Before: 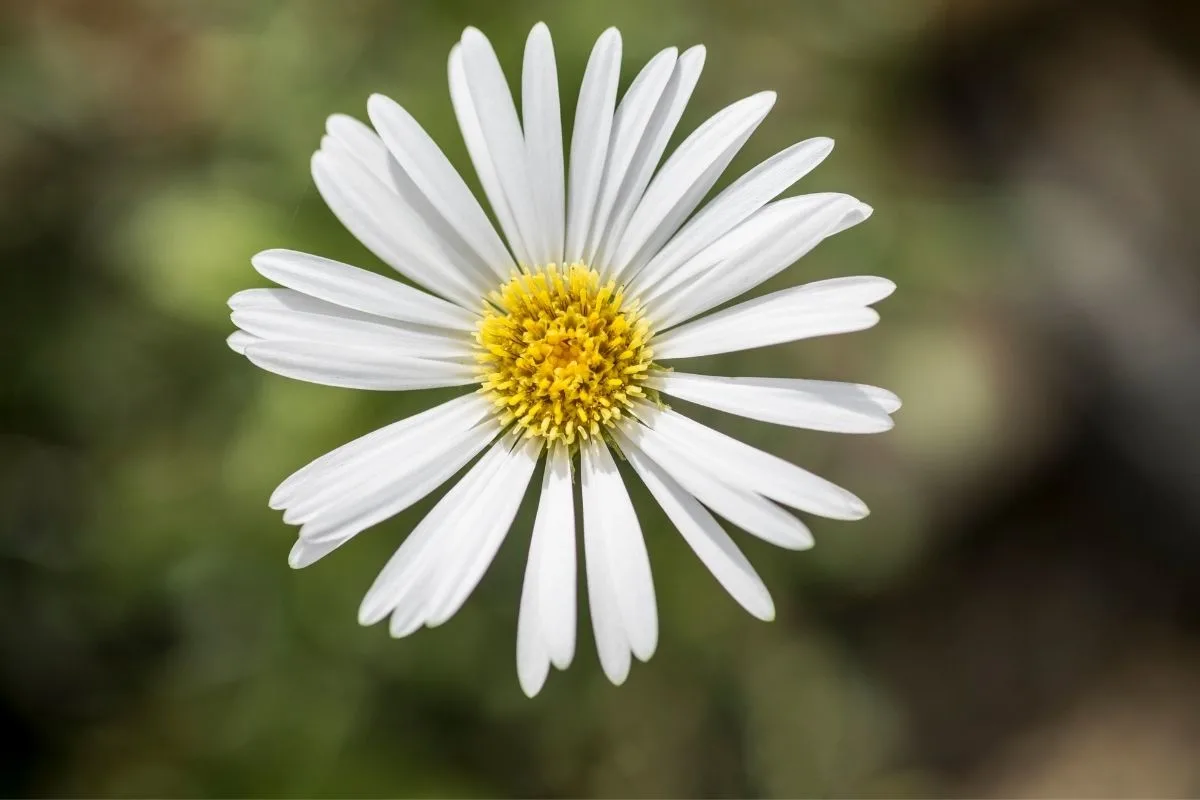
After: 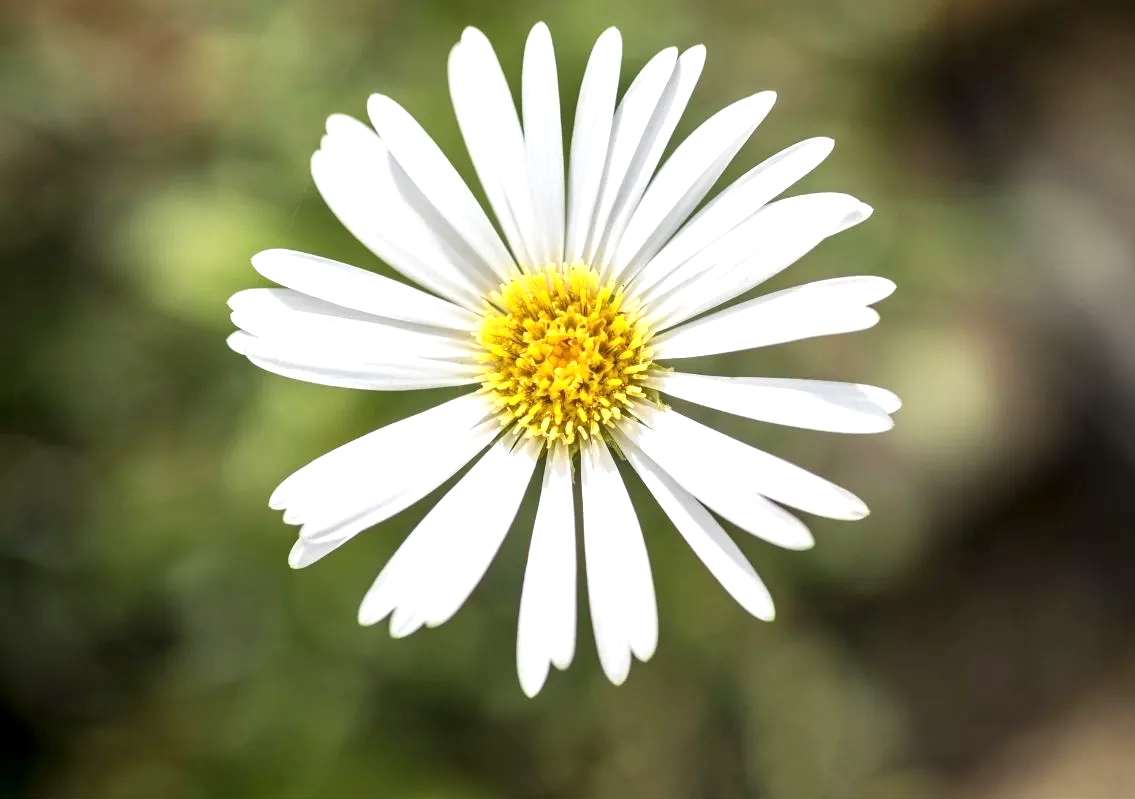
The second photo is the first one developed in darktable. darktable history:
crop and rotate: left 0%, right 5.381%
exposure: exposure 0.572 EV, compensate highlight preservation false
